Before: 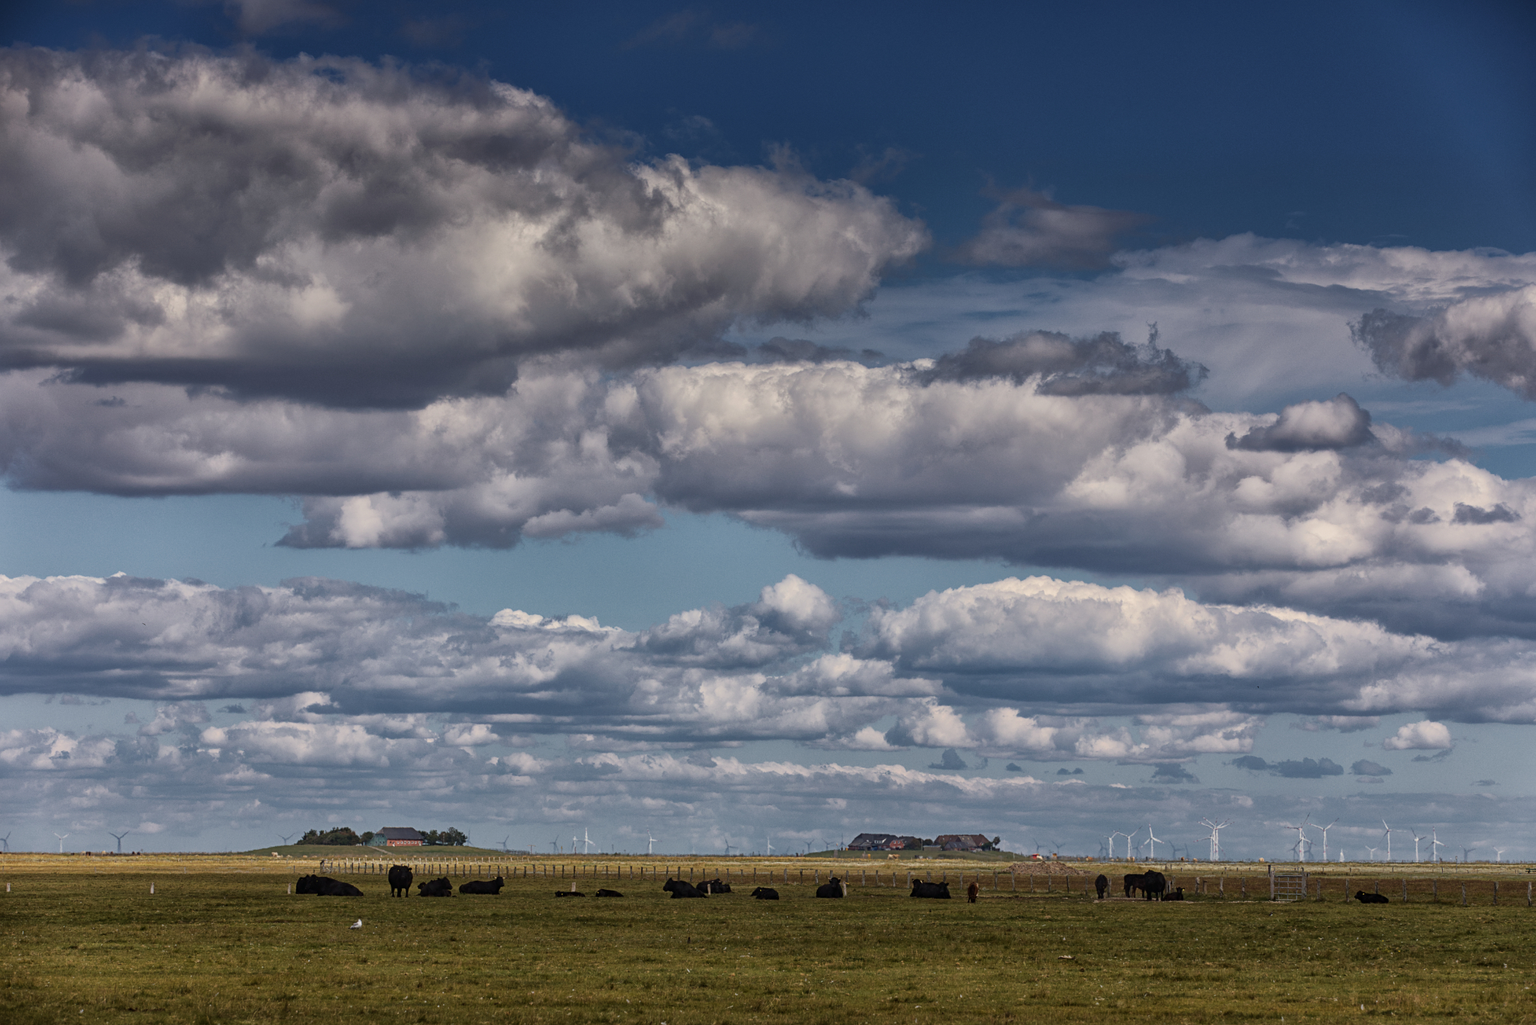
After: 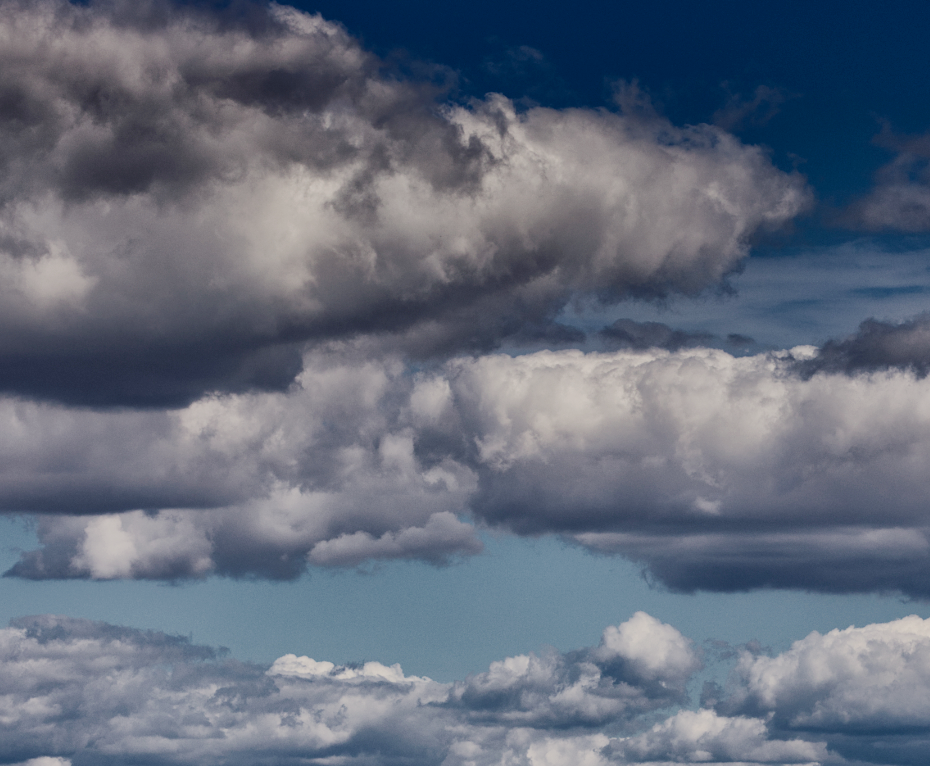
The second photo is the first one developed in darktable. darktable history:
crop: left 17.783%, top 7.713%, right 33.095%, bottom 31.696%
color zones: curves: ch0 [(0, 0.465) (0.092, 0.596) (0.289, 0.464) (0.429, 0.453) (0.571, 0.464) (0.714, 0.455) (0.857, 0.462) (1, 0.465)]
filmic rgb: black relative exposure -7.65 EV, white relative exposure 4.56 EV, hardness 3.61, contrast 1.053, preserve chrominance no, color science v5 (2021)
contrast brightness saturation: contrast 0.147, brightness -0.014, saturation 0.102
